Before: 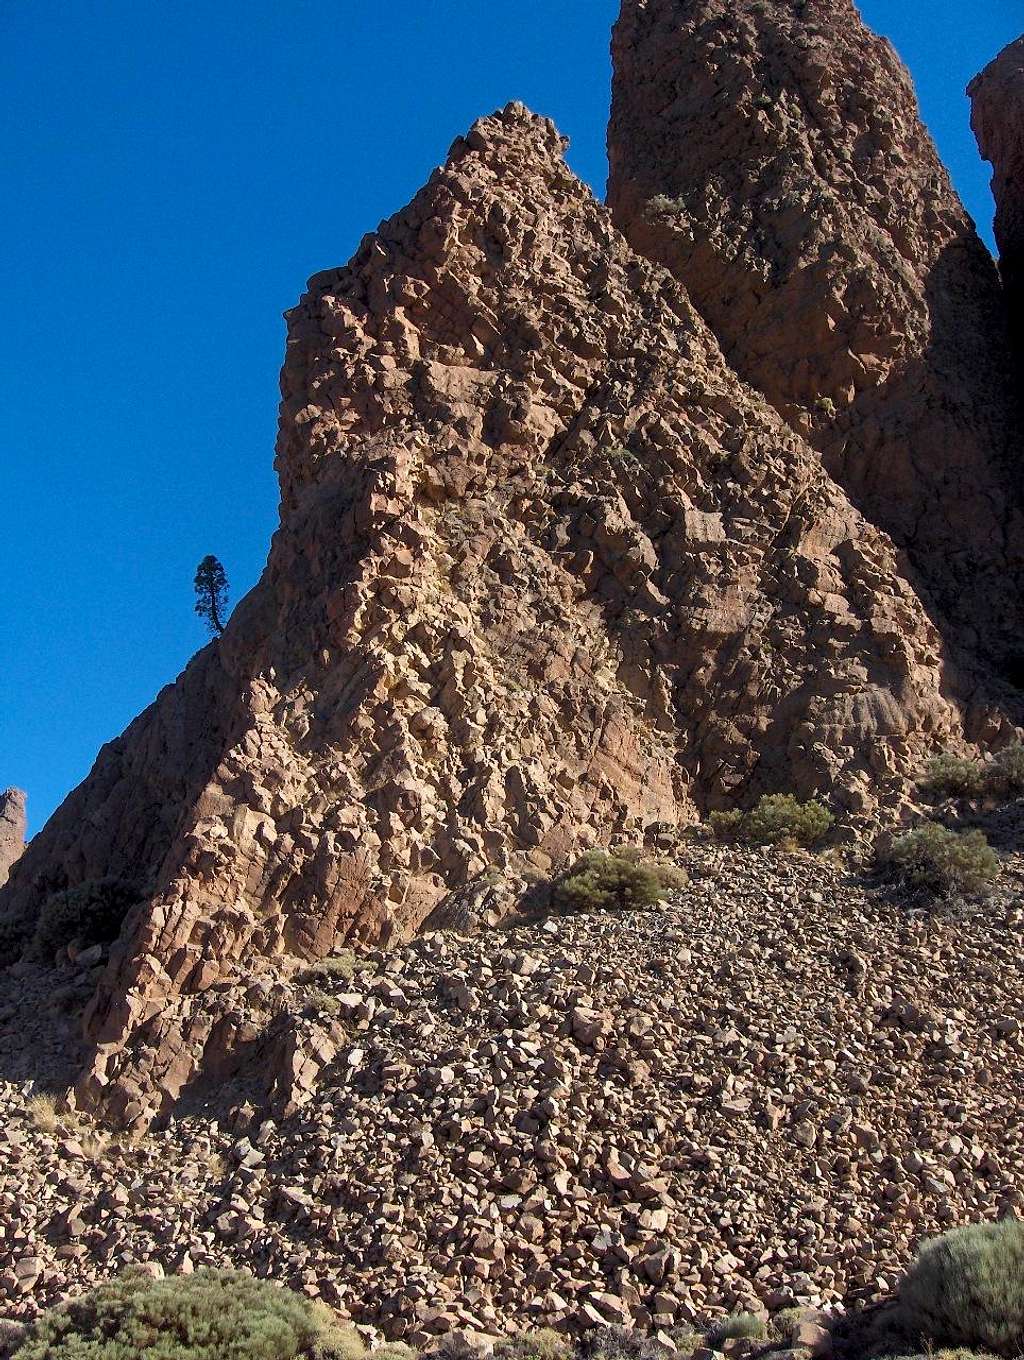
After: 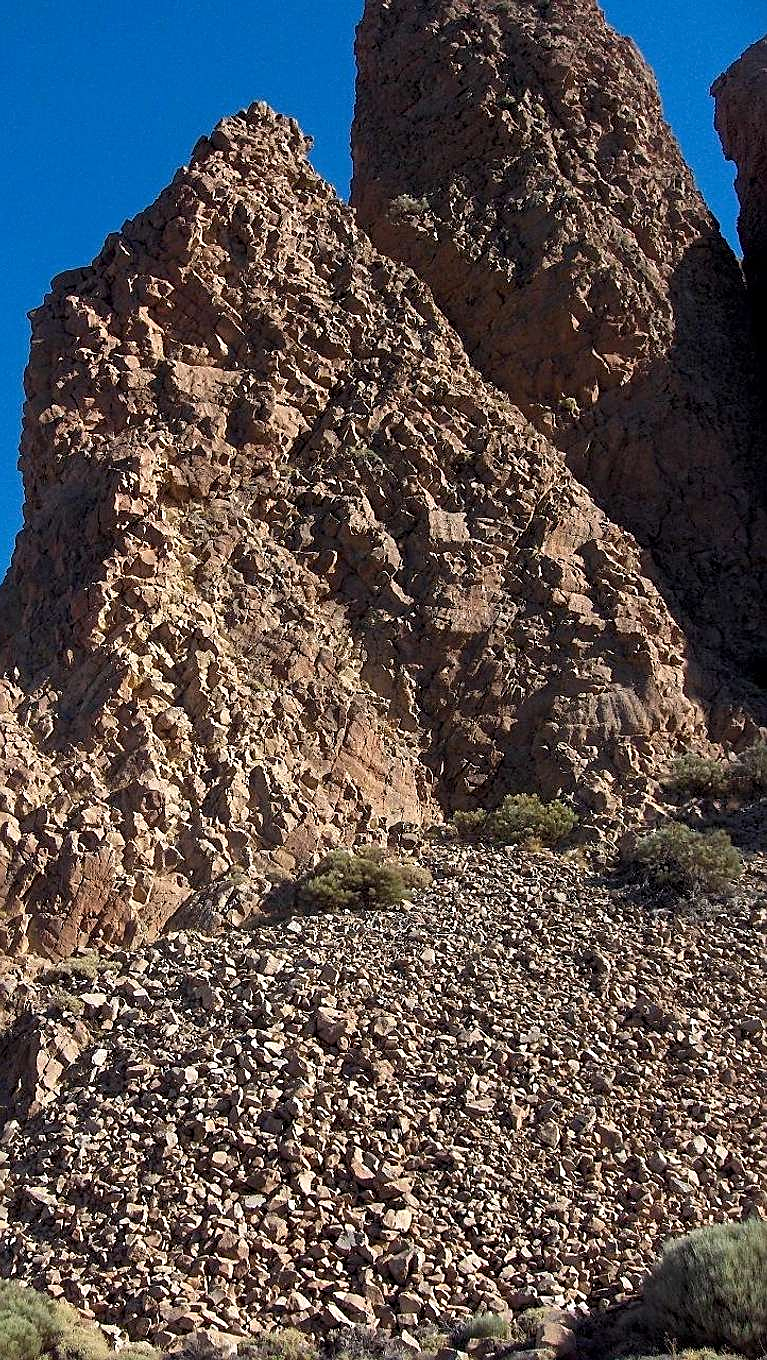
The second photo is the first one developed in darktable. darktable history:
crop and rotate: left 25.039%
sharpen: on, module defaults
